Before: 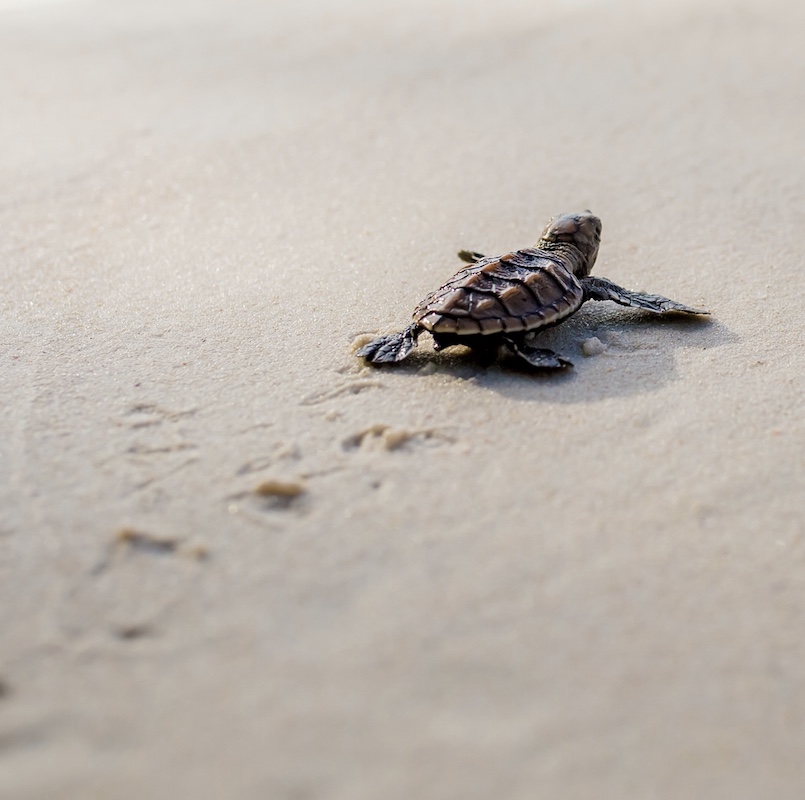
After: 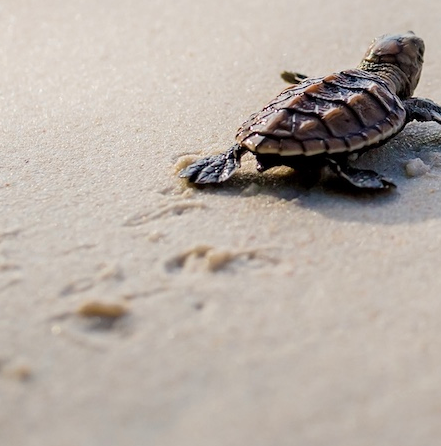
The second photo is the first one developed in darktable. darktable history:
crop and rotate: left 22.013%, top 22.432%, right 23.15%, bottom 21.778%
